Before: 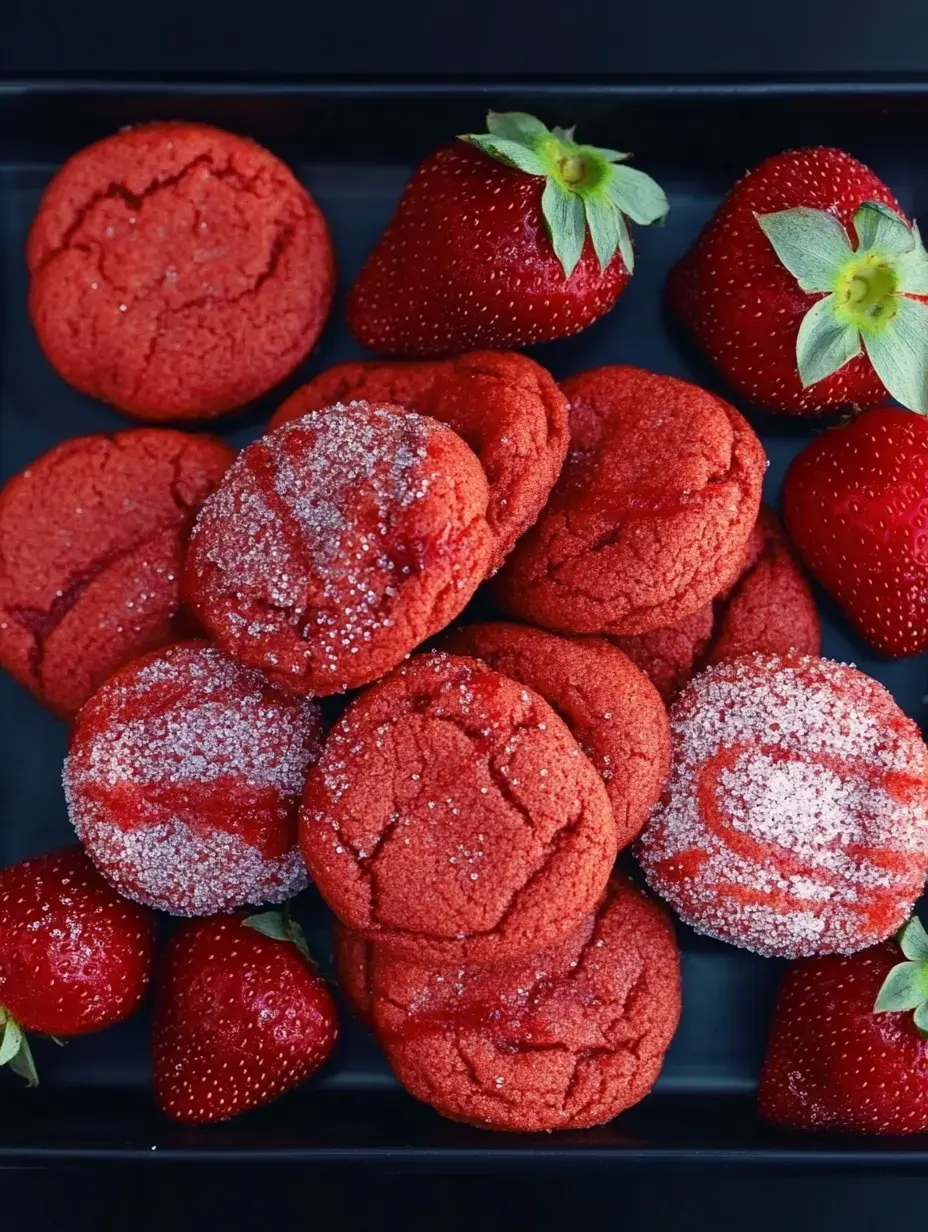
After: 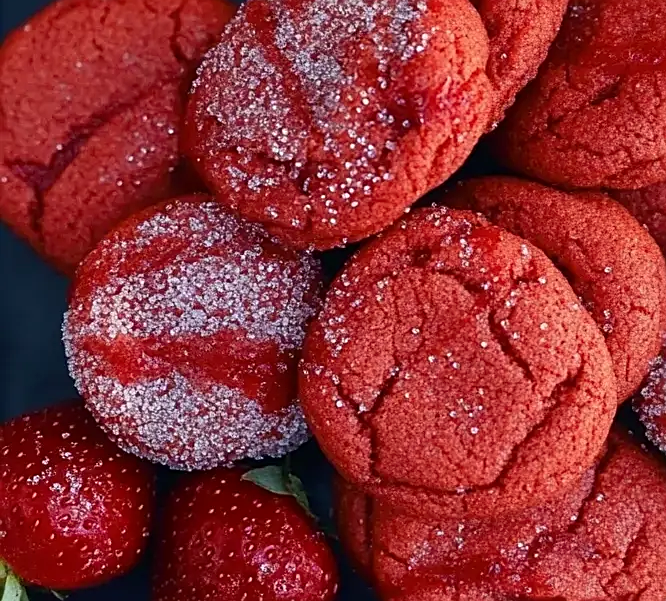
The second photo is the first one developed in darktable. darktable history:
sharpen: amount 0.461
crop: top 36.263%, right 28.196%, bottom 14.932%
exposure: black level correction 0.001, compensate exposure bias true, compensate highlight preservation false
